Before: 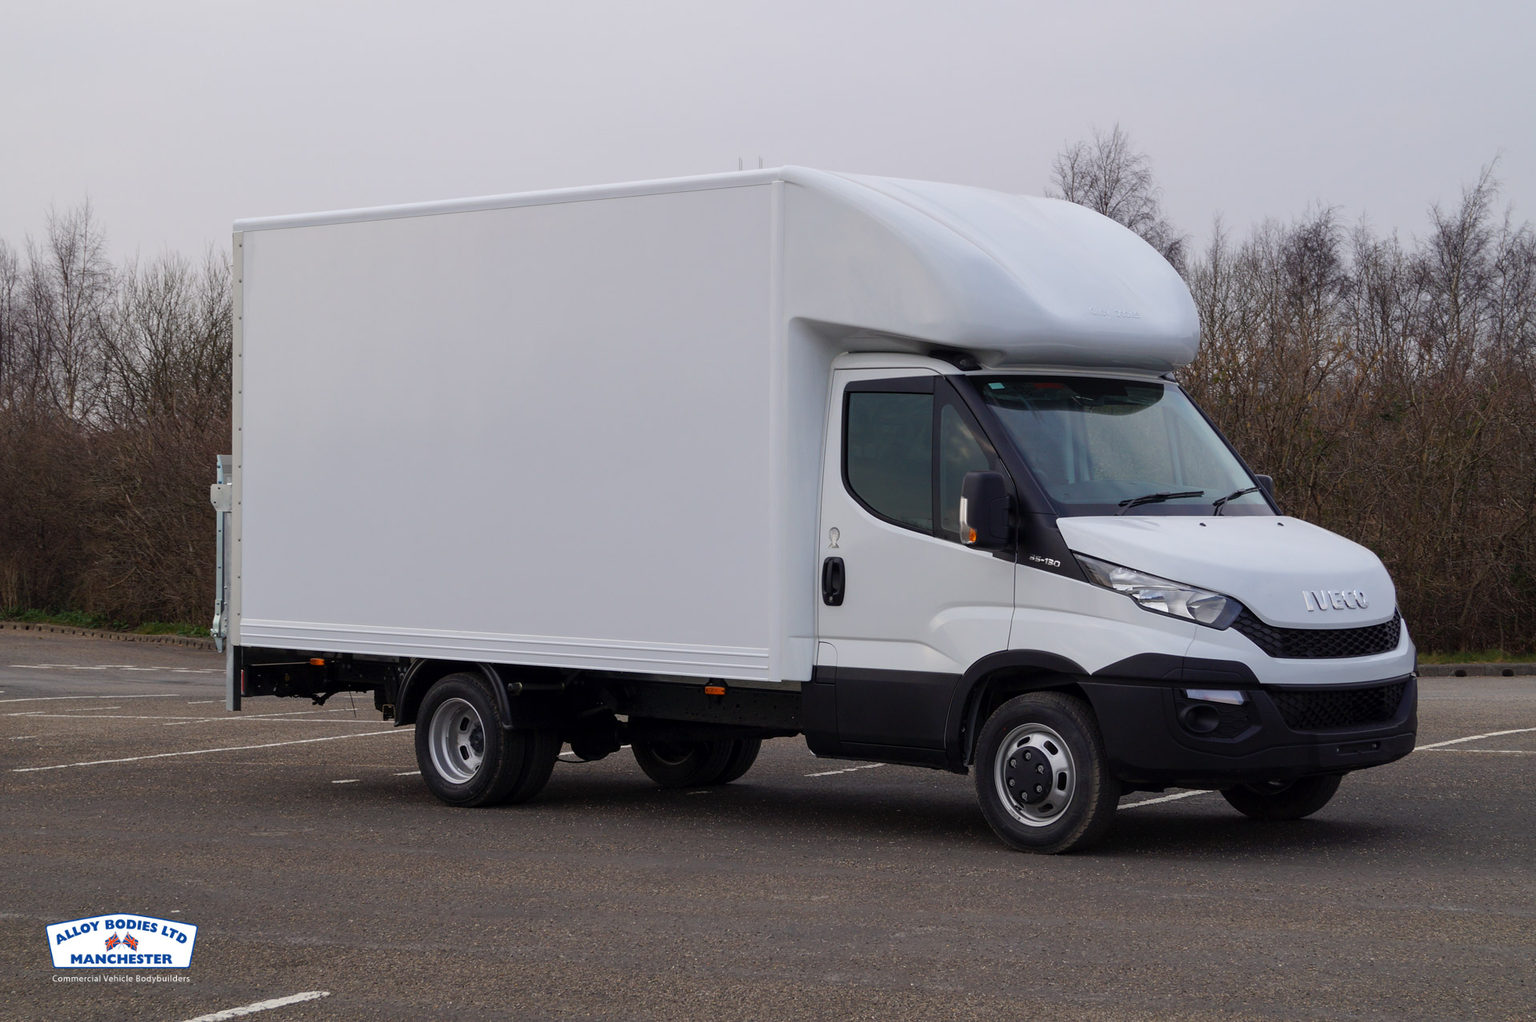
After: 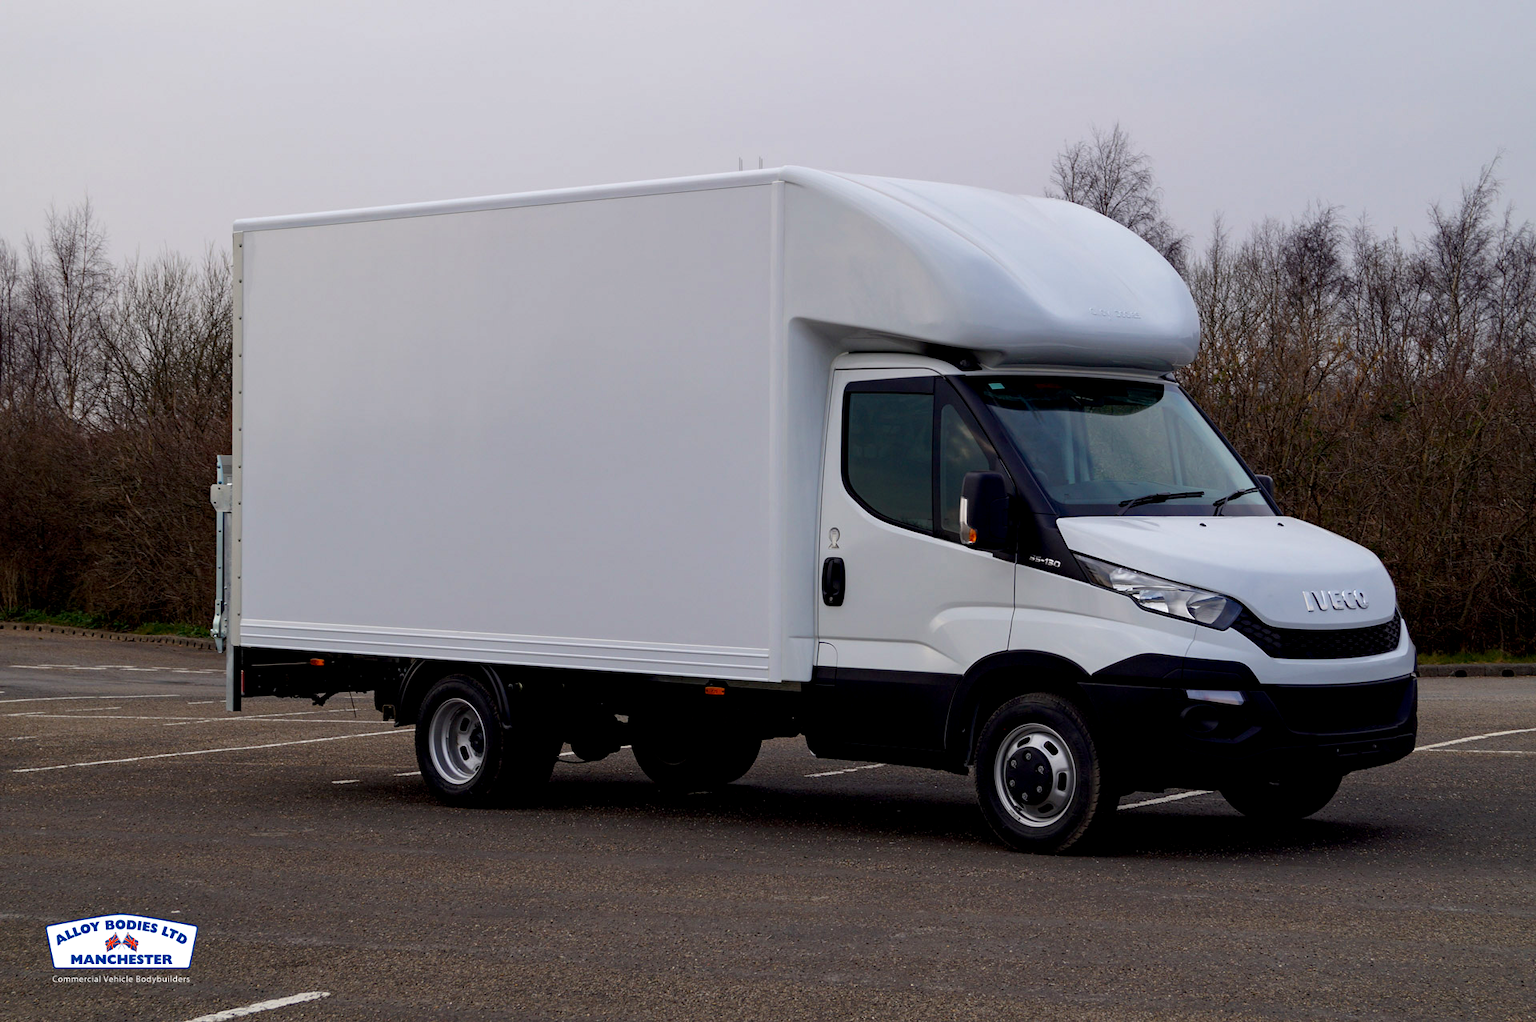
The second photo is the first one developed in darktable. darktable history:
haze removal: compatibility mode true, adaptive false
exposure: black level correction 0.009, exposure -0.159 EV, compensate highlight preservation false
color balance: contrast 10%
